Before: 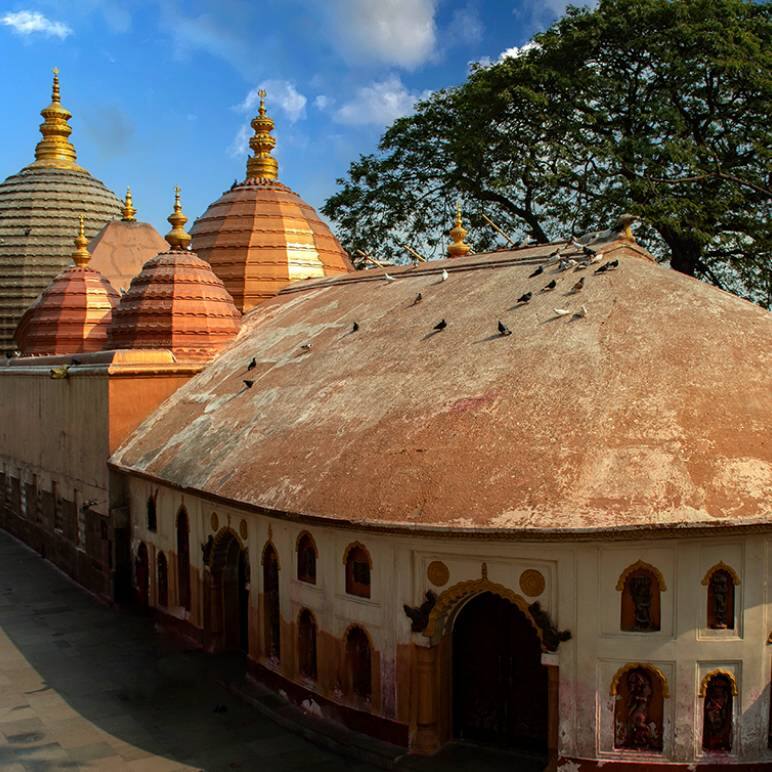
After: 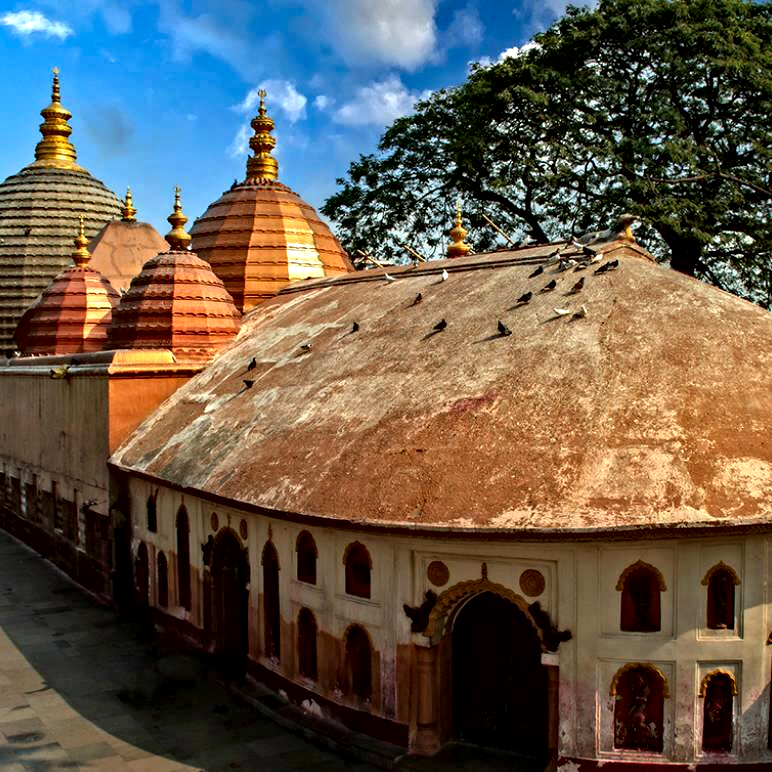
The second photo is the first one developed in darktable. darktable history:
contrast equalizer: y [[0.511, 0.558, 0.631, 0.632, 0.559, 0.512], [0.5 ×6], [0.507, 0.559, 0.627, 0.644, 0.647, 0.647], [0 ×6], [0 ×6]]
contrast brightness saturation: saturation 0.18
local contrast: mode bilateral grid, contrast 20, coarseness 50, detail 140%, midtone range 0.2
